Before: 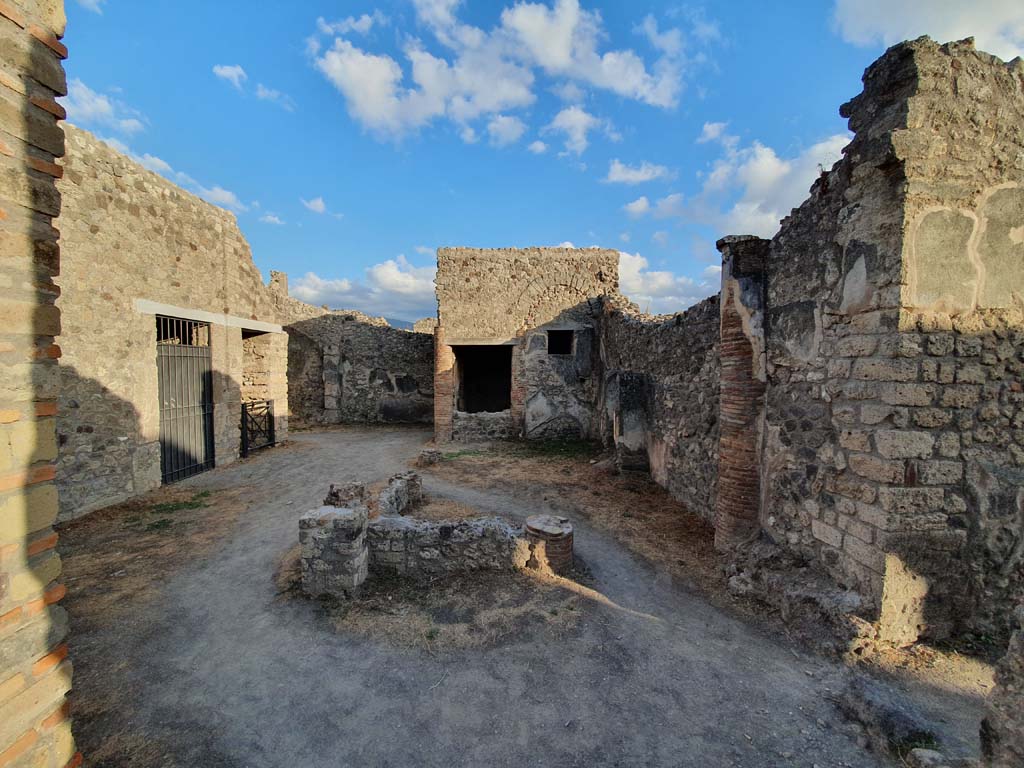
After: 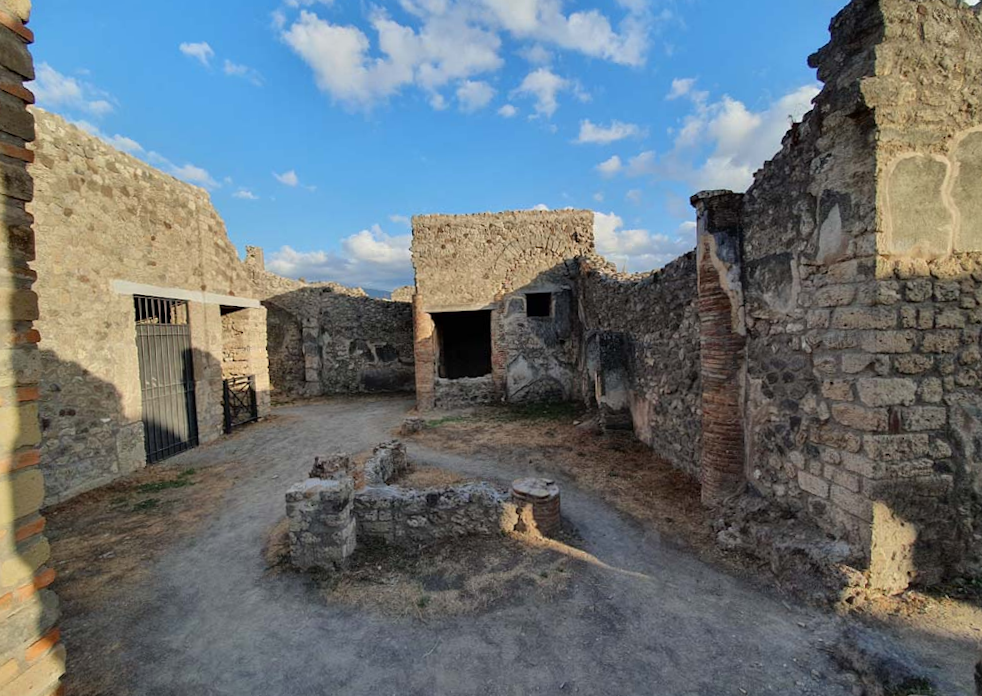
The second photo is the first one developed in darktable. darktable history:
crop and rotate: angle -0.5°
rotate and perspective: rotation -3°, crop left 0.031, crop right 0.968, crop top 0.07, crop bottom 0.93
